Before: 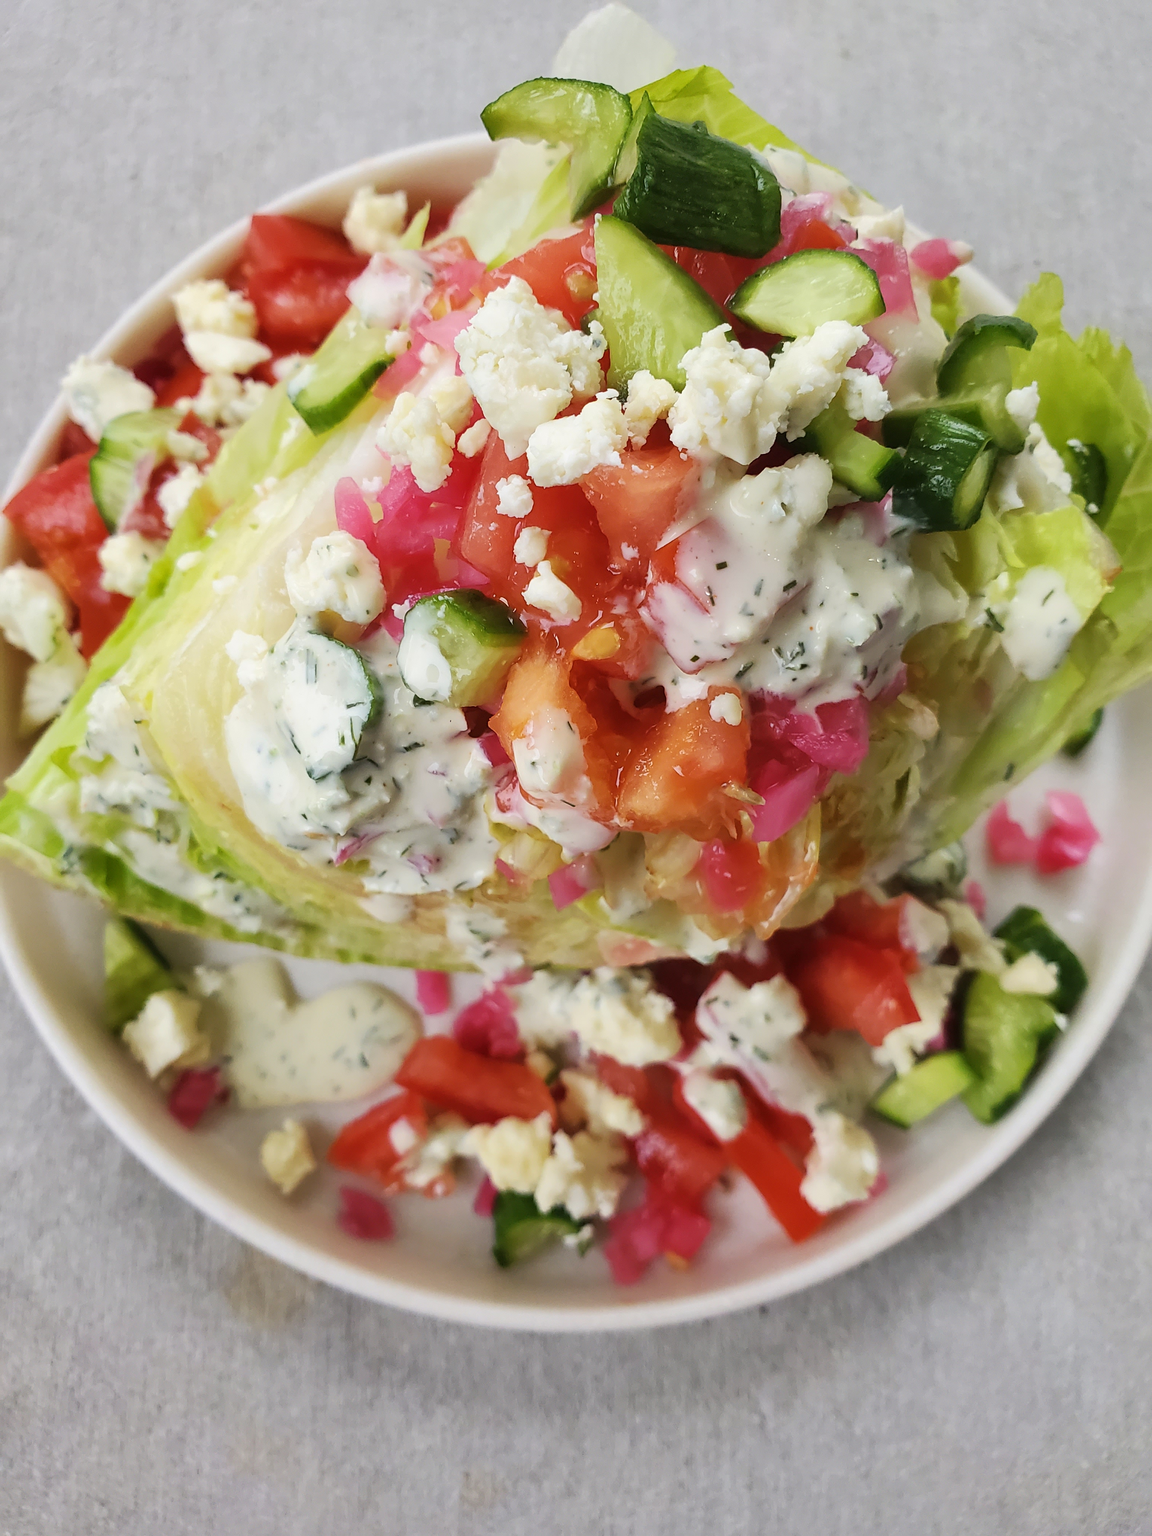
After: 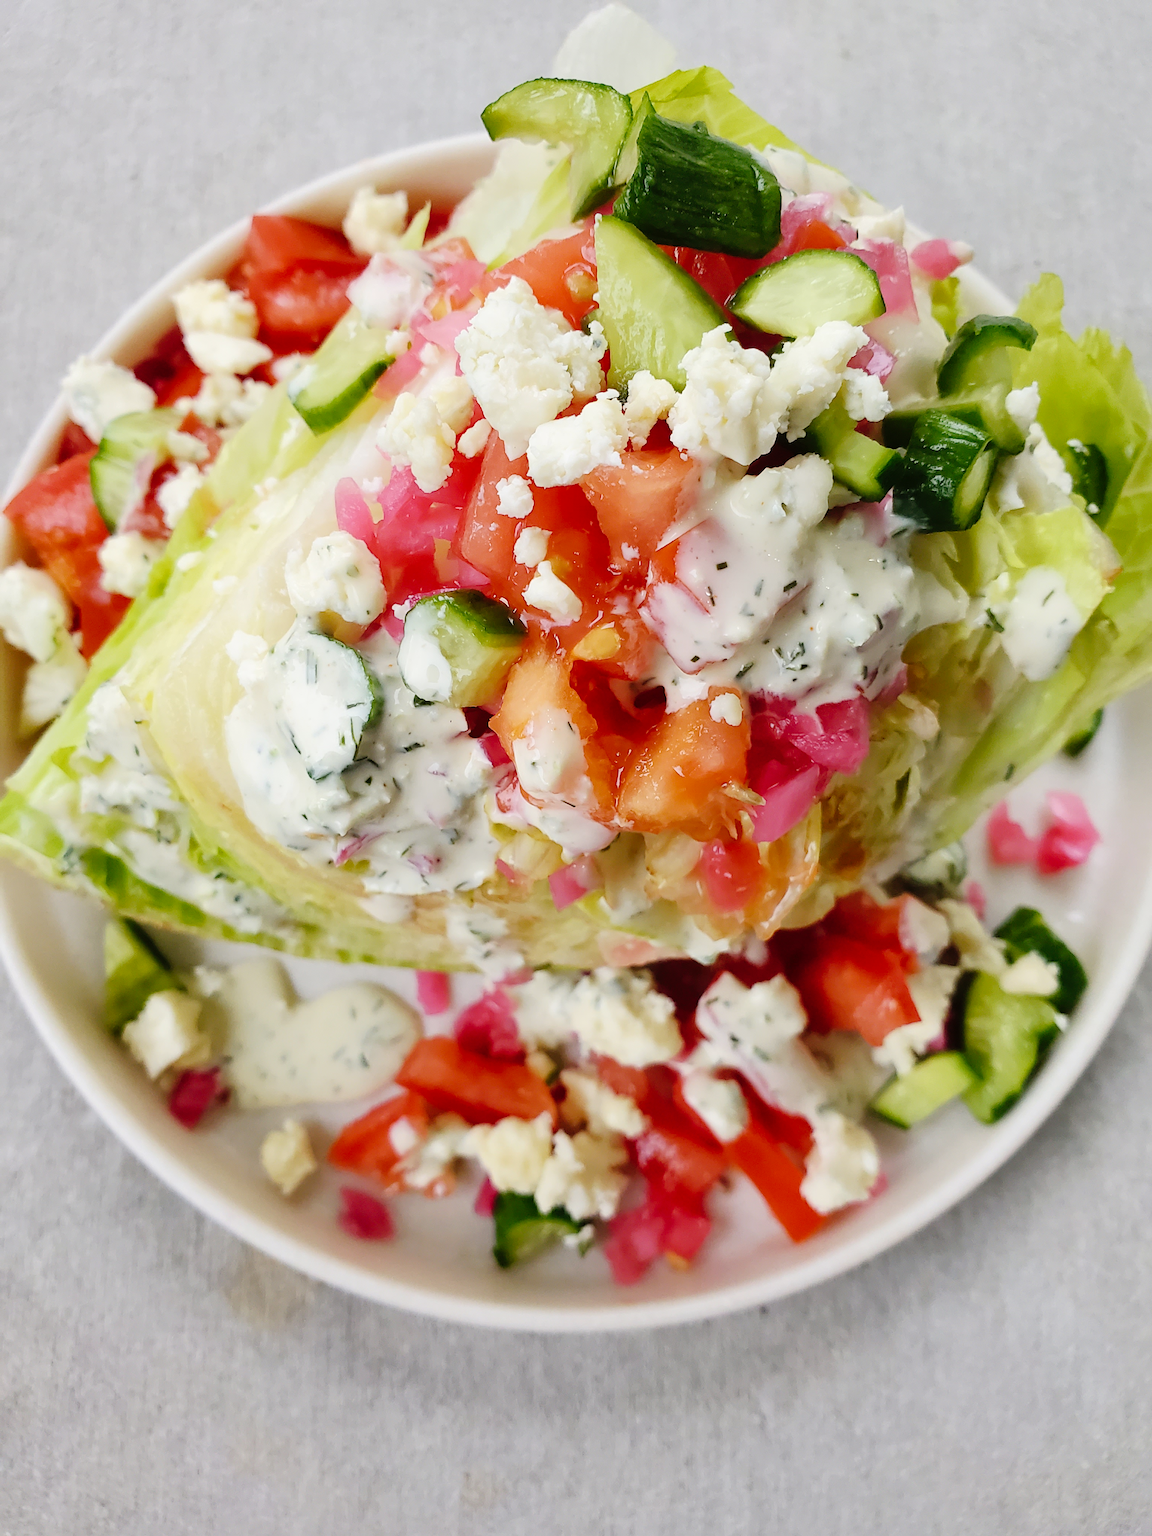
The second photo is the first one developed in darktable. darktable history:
color balance: mode lift, gamma, gain (sRGB)
tone curve: curves: ch0 [(0, 0) (0.003, 0.001) (0.011, 0.004) (0.025, 0.013) (0.044, 0.022) (0.069, 0.035) (0.1, 0.053) (0.136, 0.088) (0.177, 0.149) (0.224, 0.213) (0.277, 0.293) (0.335, 0.381) (0.399, 0.463) (0.468, 0.546) (0.543, 0.616) (0.623, 0.693) (0.709, 0.766) (0.801, 0.843) (0.898, 0.921) (1, 1)], preserve colors none
